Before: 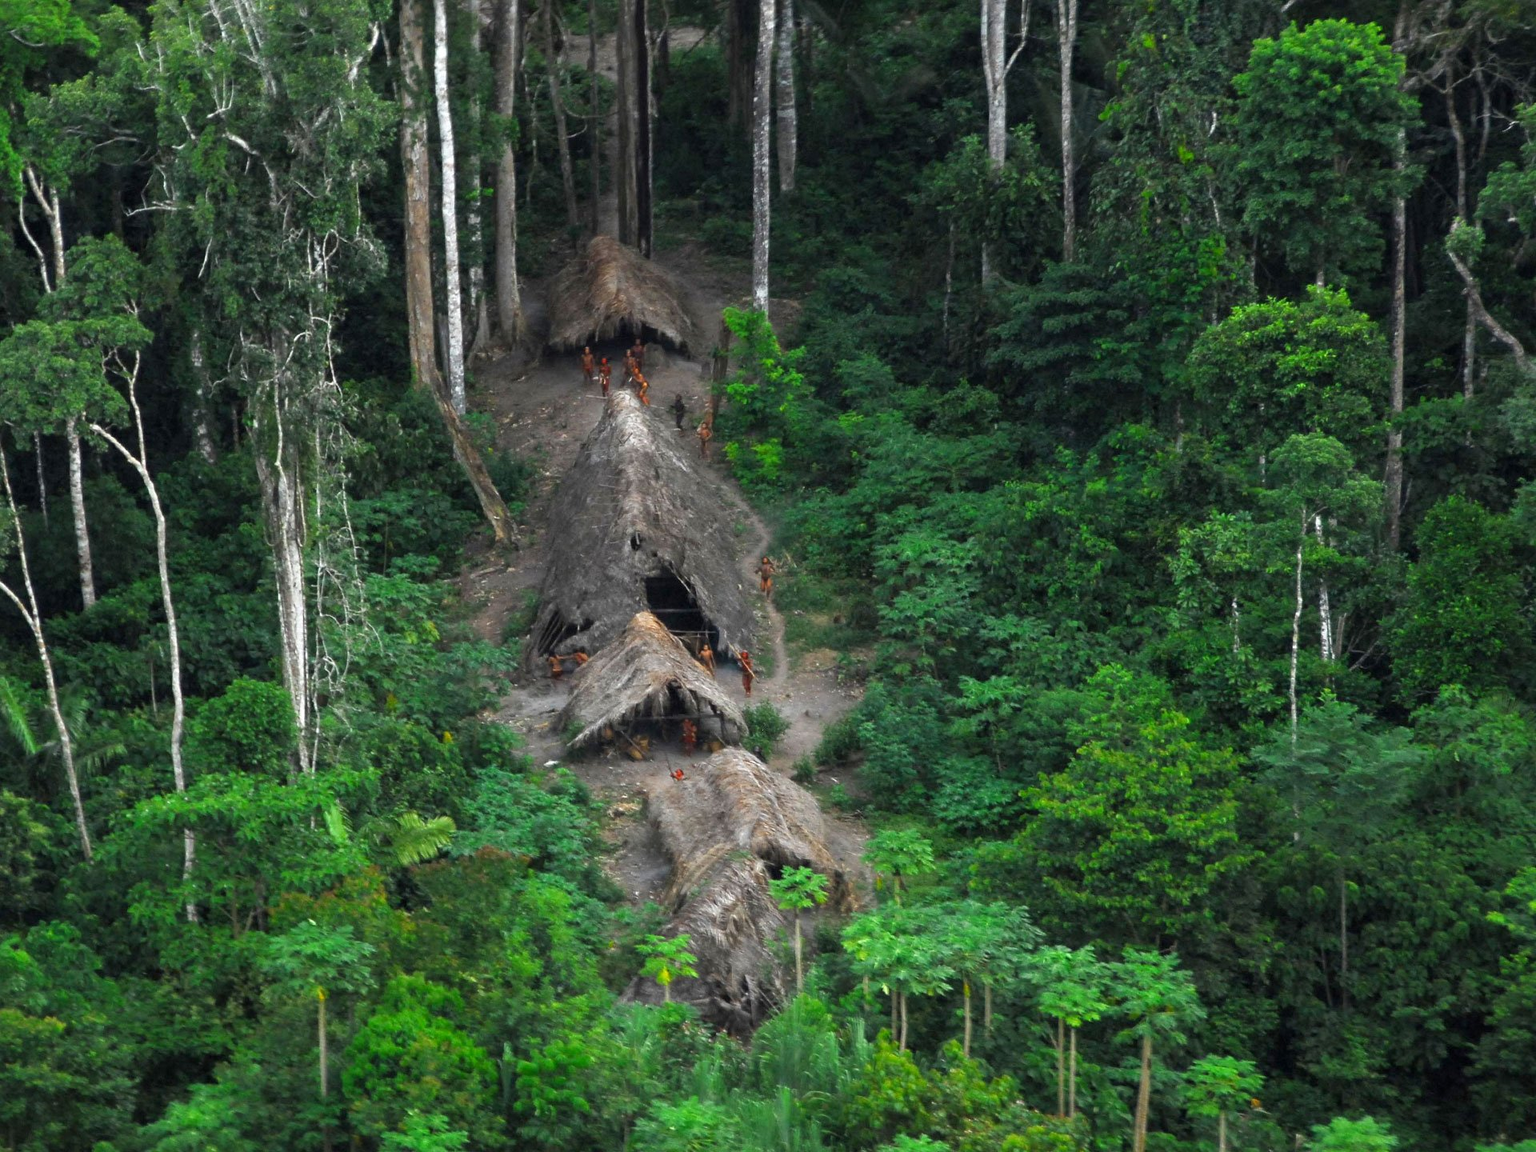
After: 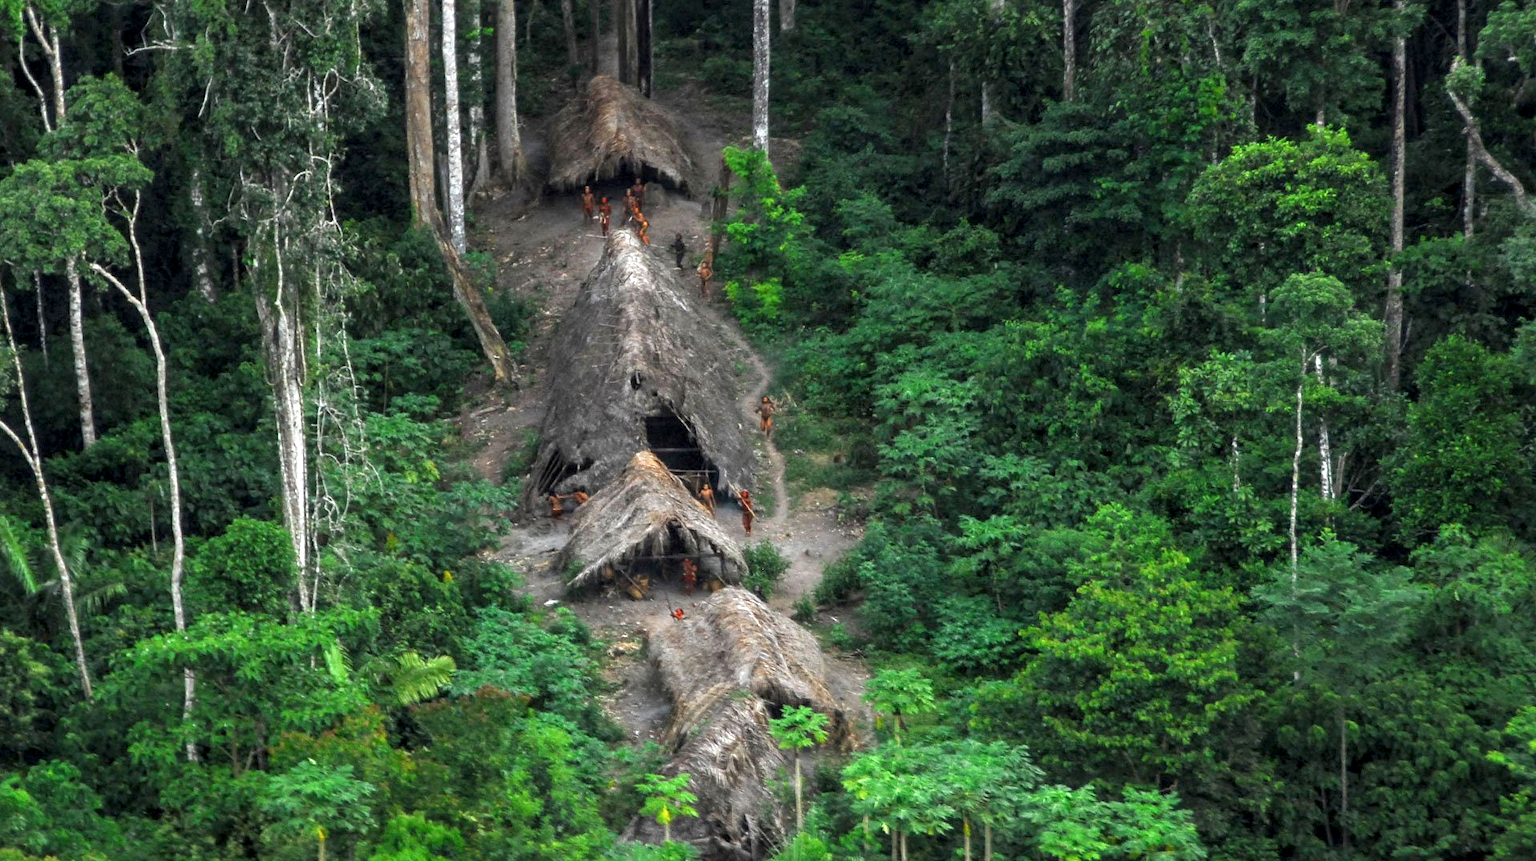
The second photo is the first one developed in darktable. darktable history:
crop: top 14.003%, bottom 11.159%
exposure: exposure 0.19 EV, compensate highlight preservation false
local contrast: detail 130%
